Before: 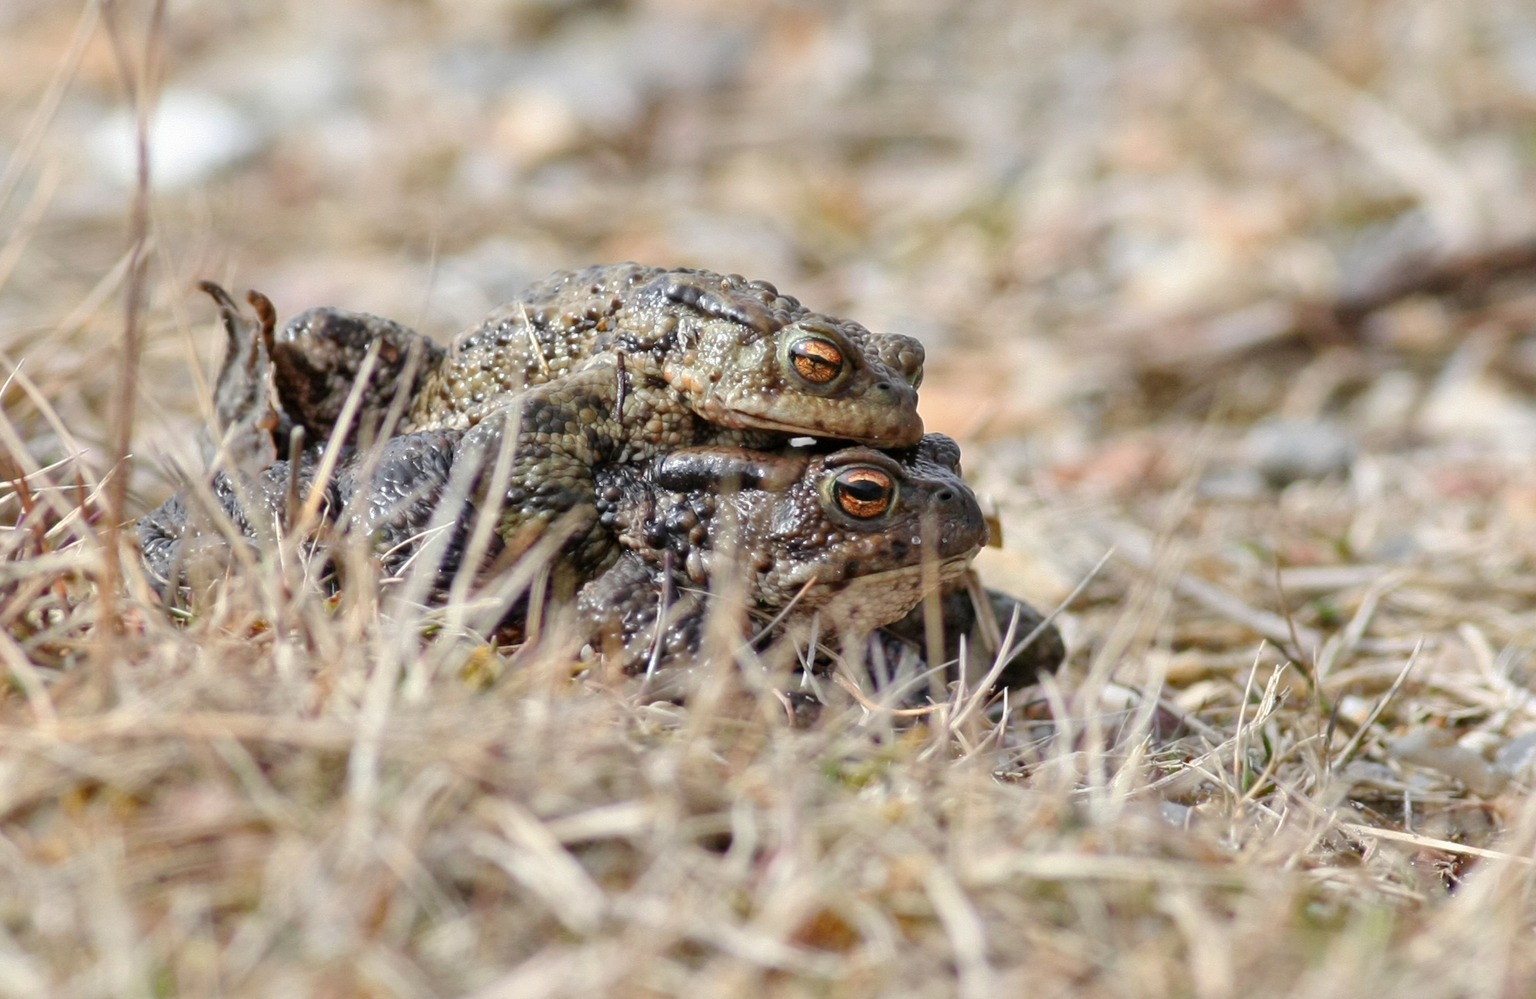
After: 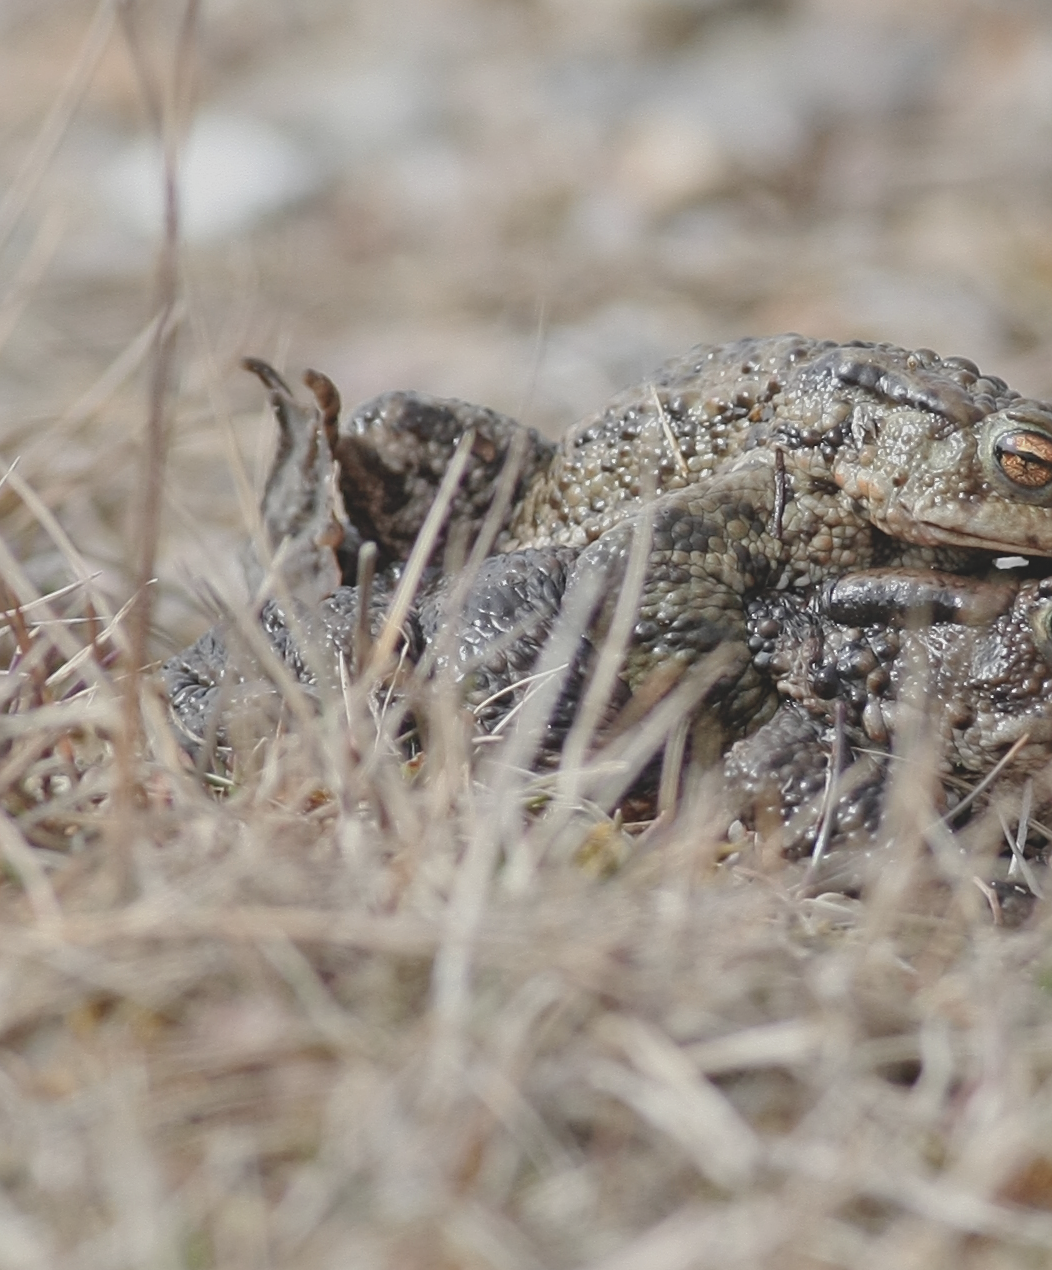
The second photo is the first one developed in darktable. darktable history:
sharpen: on, module defaults
crop: left 0.587%, right 45.588%, bottom 0.086%
contrast brightness saturation: contrast -0.26, saturation -0.43
